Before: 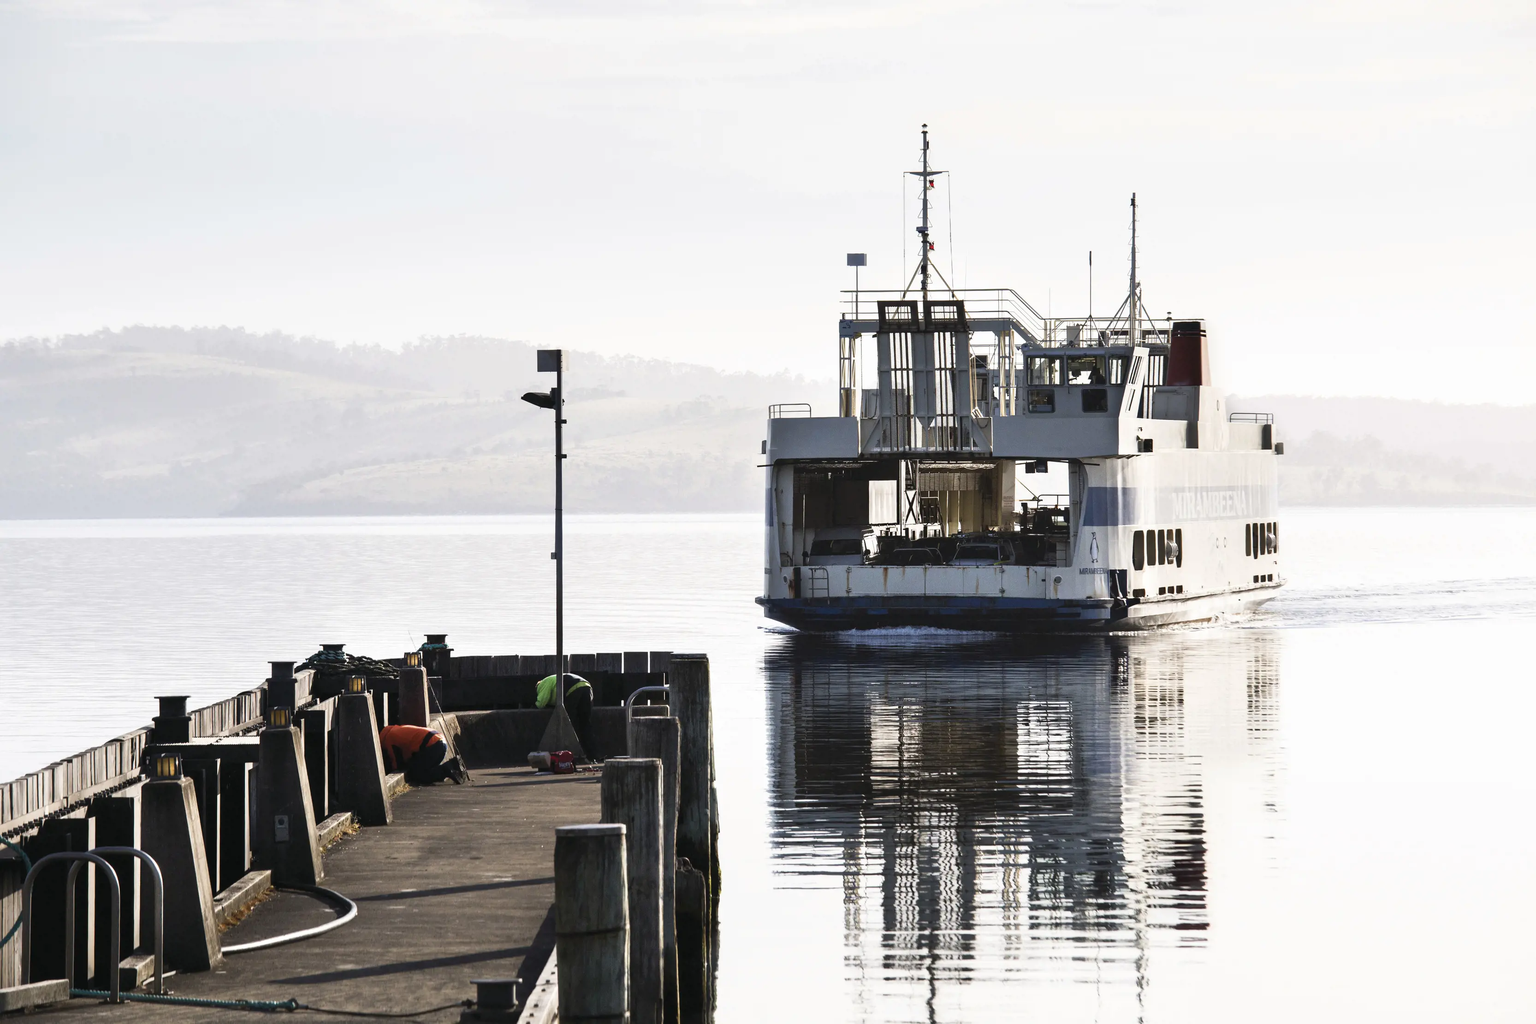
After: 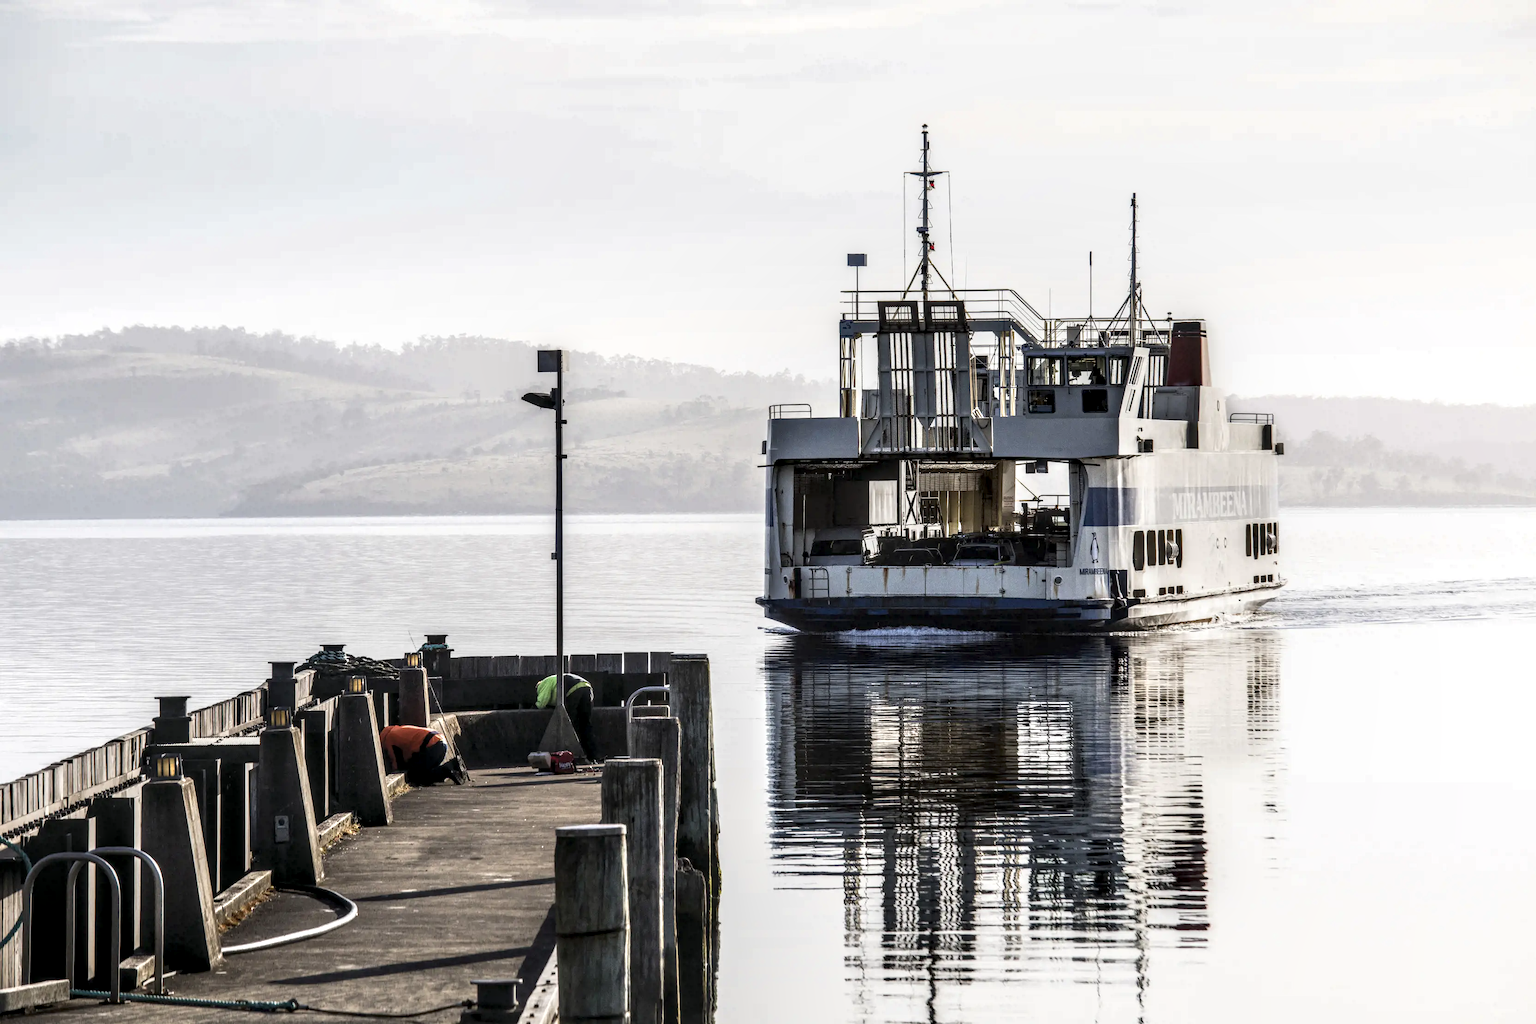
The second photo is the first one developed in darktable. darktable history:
color balance rgb: global vibrance 10%
local contrast: highlights 12%, shadows 38%, detail 183%, midtone range 0.471
